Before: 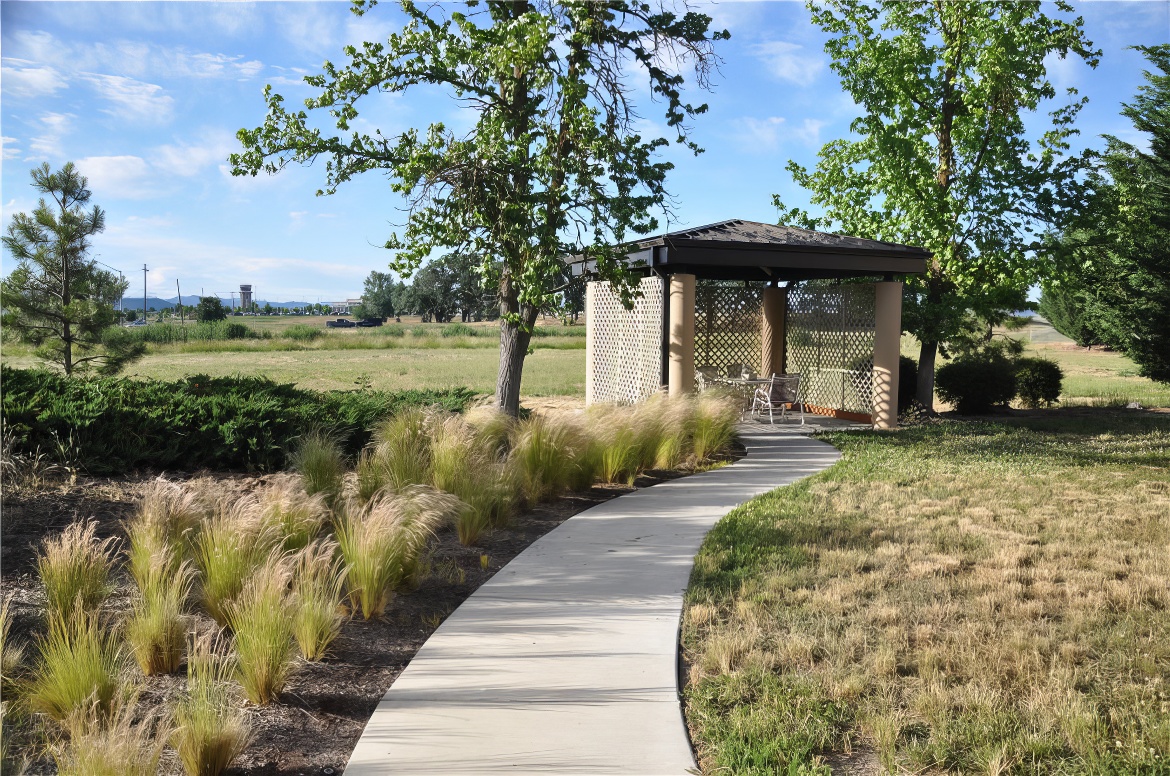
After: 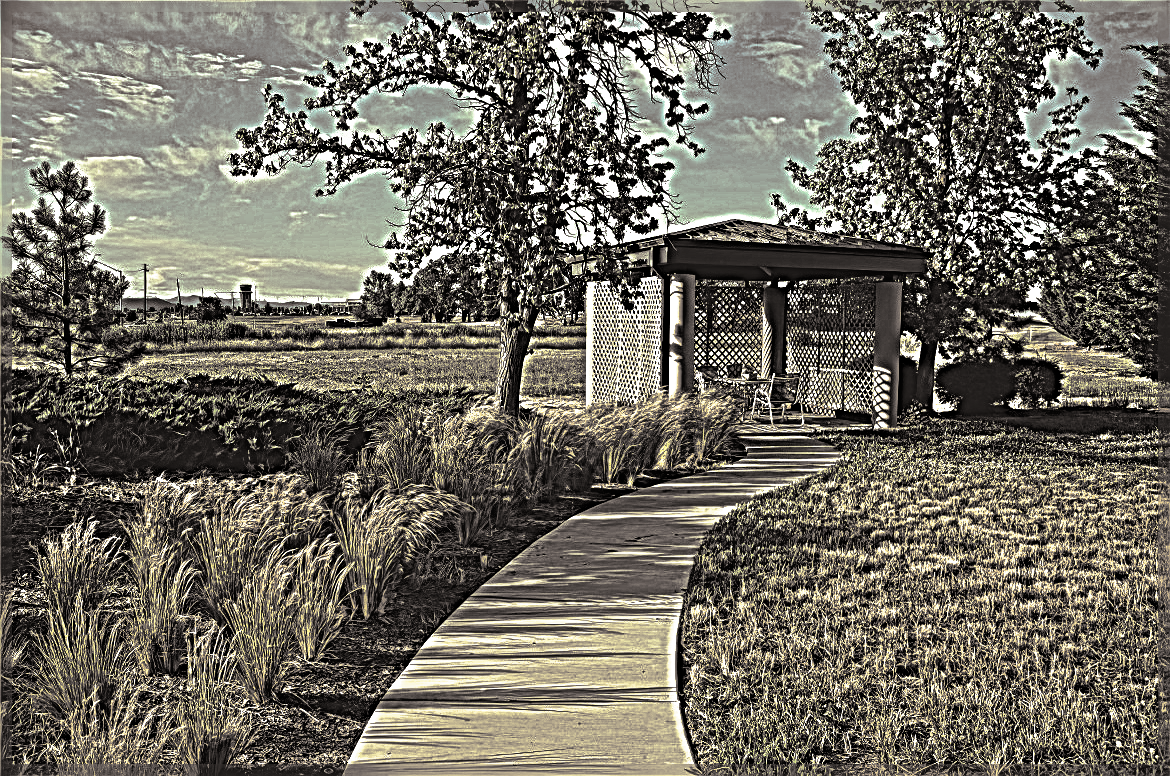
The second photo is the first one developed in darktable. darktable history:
tone curve #1: curves: ch0 [(0, 0) (0.003, 0.003) (0.011, 0.005) (0.025, 0.008) (0.044, 0.012) (0.069, 0.02) (0.1, 0.031) (0.136, 0.047) (0.177, 0.088) (0.224, 0.141) (0.277, 0.222) (0.335, 0.32) (0.399, 0.425) (0.468, 0.524) (0.543, 0.623) (0.623, 0.716) (0.709, 0.796) (0.801, 0.88) (0.898, 0.959) (1, 1)], preserve colors none
tone curve "1": curves: ch0 [(0, 0) (0.91, 0.76) (0.997, 0.913)], color space Lab, linked channels, preserve colors none
local contrast #1: highlights 100%, shadows 100%, detail 144%, midtone range 0.45
local contrast "1": mode bilateral grid, contrast 20, coarseness 3, detail 300%, midtone range 0.2 | blend: blend mode normal, opacity 27%; mask: uniform (no mask)
exposure #1: black level correction -0.1, compensate highlight preservation false
exposure "1": black level correction -0.03, compensate highlight preservation false
color correction: highlights b* 3
split-toning: shadows › hue 26°, shadows › saturation 0.09, highlights › hue 40°, highlights › saturation 0.18, balance -63, compress 0% | blend: blend mode normal, opacity 36%; mask: uniform (no mask)
velvia: on, module defaults
color balance: mode lift, gamma, gain (sRGB), lift [1, 0.69, 1, 1], gamma [1, 1.482, 1, 1], gain [1, 1, 1, 0.802]
sharpen #1: radius 6.3, amount 1.8, threshold 0 | blend: blend mode normal, opacity 50%; mask: uniform (no mask)
sharpen "1": radius 6.3, amount 1.8, threshold 0 | blend: blend mode normal, opacity 27%; mask: uniform (no mask)
